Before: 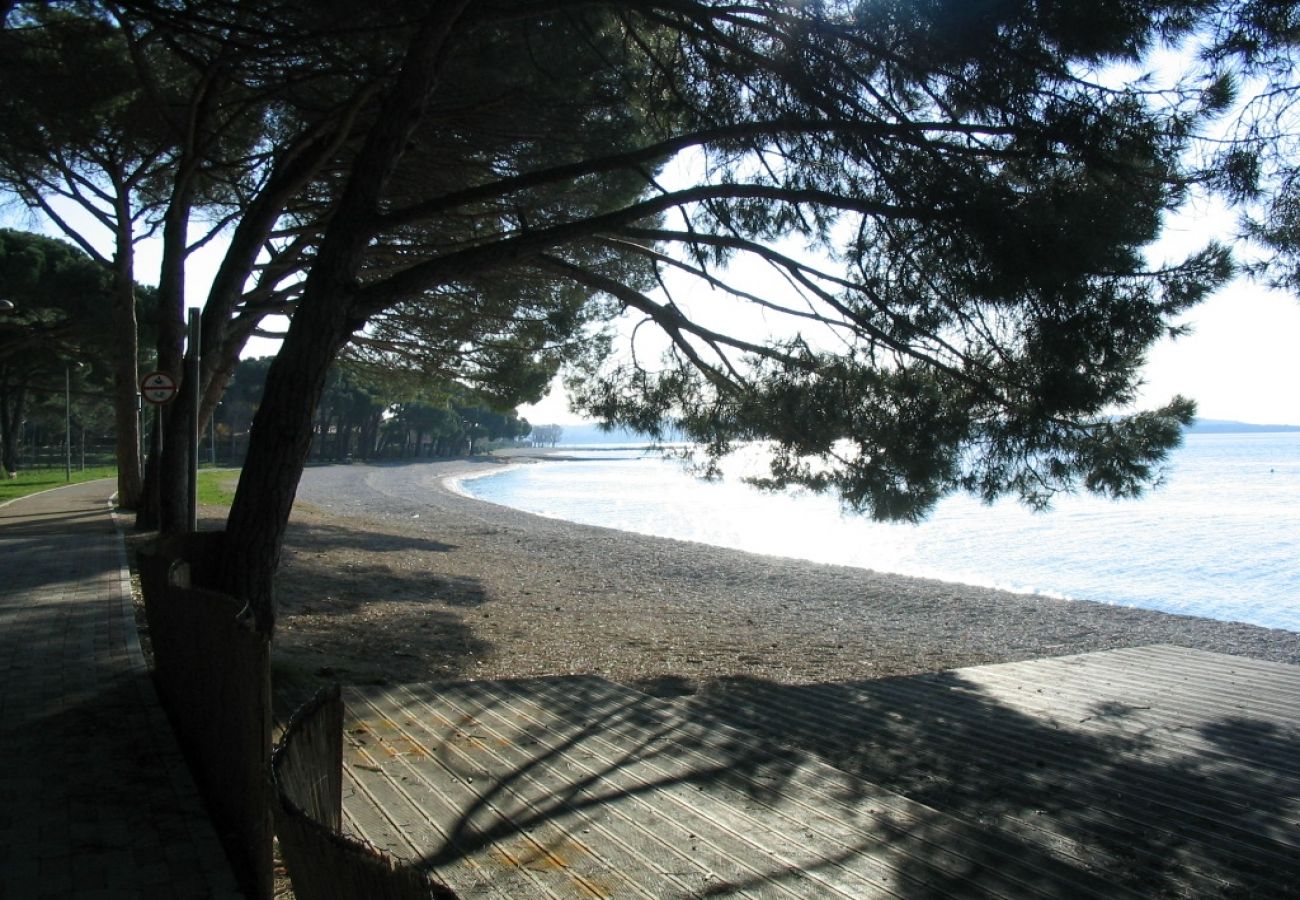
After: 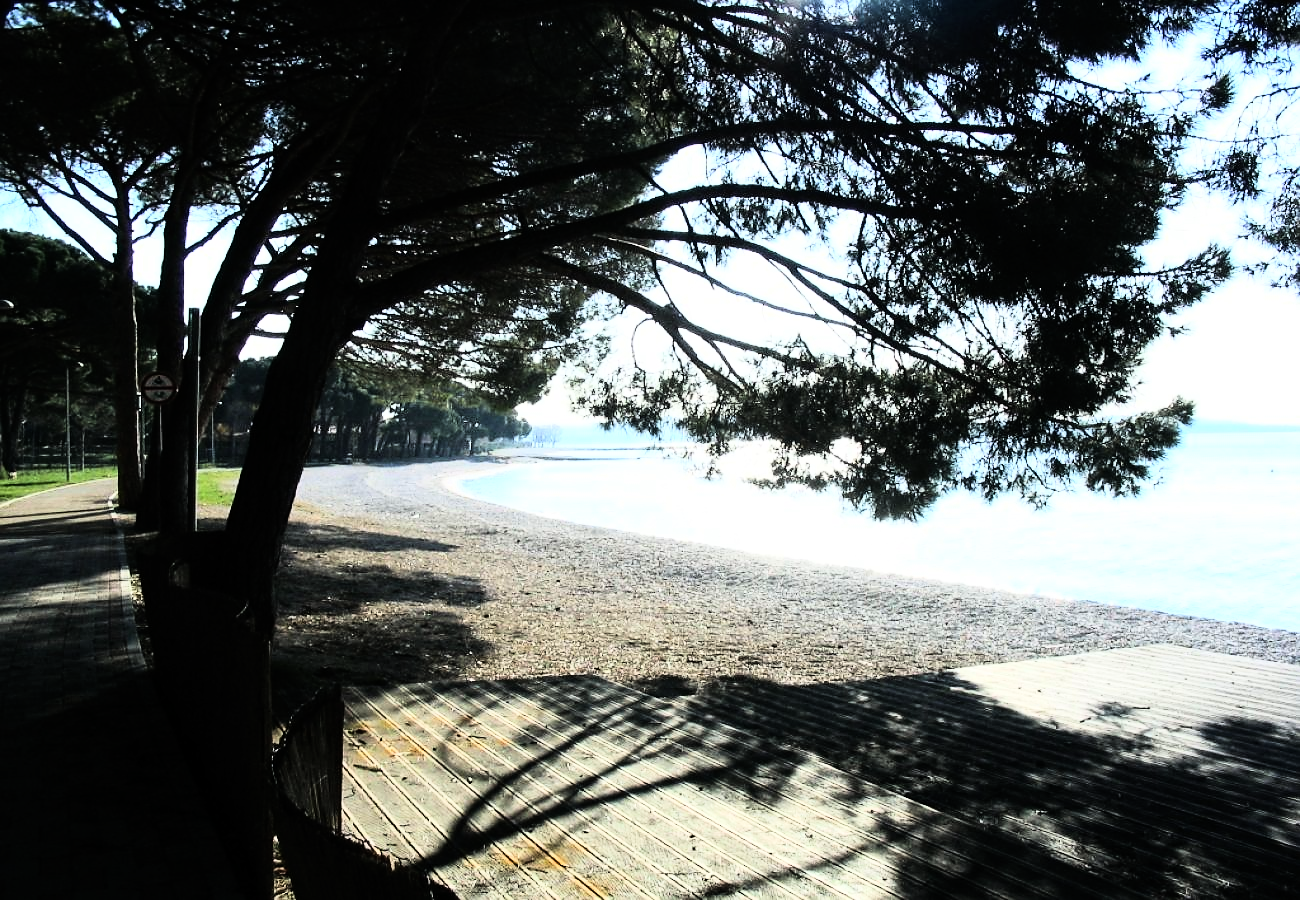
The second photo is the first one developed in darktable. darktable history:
sharpen: radius 0.969, amount 0.604
rgb curve: curves: ch0 [(0, 0) (0.21, 0.15) (0.24, 0.21) (0.5, 0.75) (0.75, 0.96) (0.89, 0.99) (1, 1)]; ch1 [(0, 0.02) (0.21, 0.13) (0.25, 0.2) (0.5, 0.67) (0.75, 0.9) (0.89, 0.97) (1, 1)]; ch2 [(0, 0.02) (0.21, 0.13) (0.25, 0.2) (0.5, 0.67) (0.75, 0.9) (0.89, 0.97) (1, 1)], compensate middle gray true
